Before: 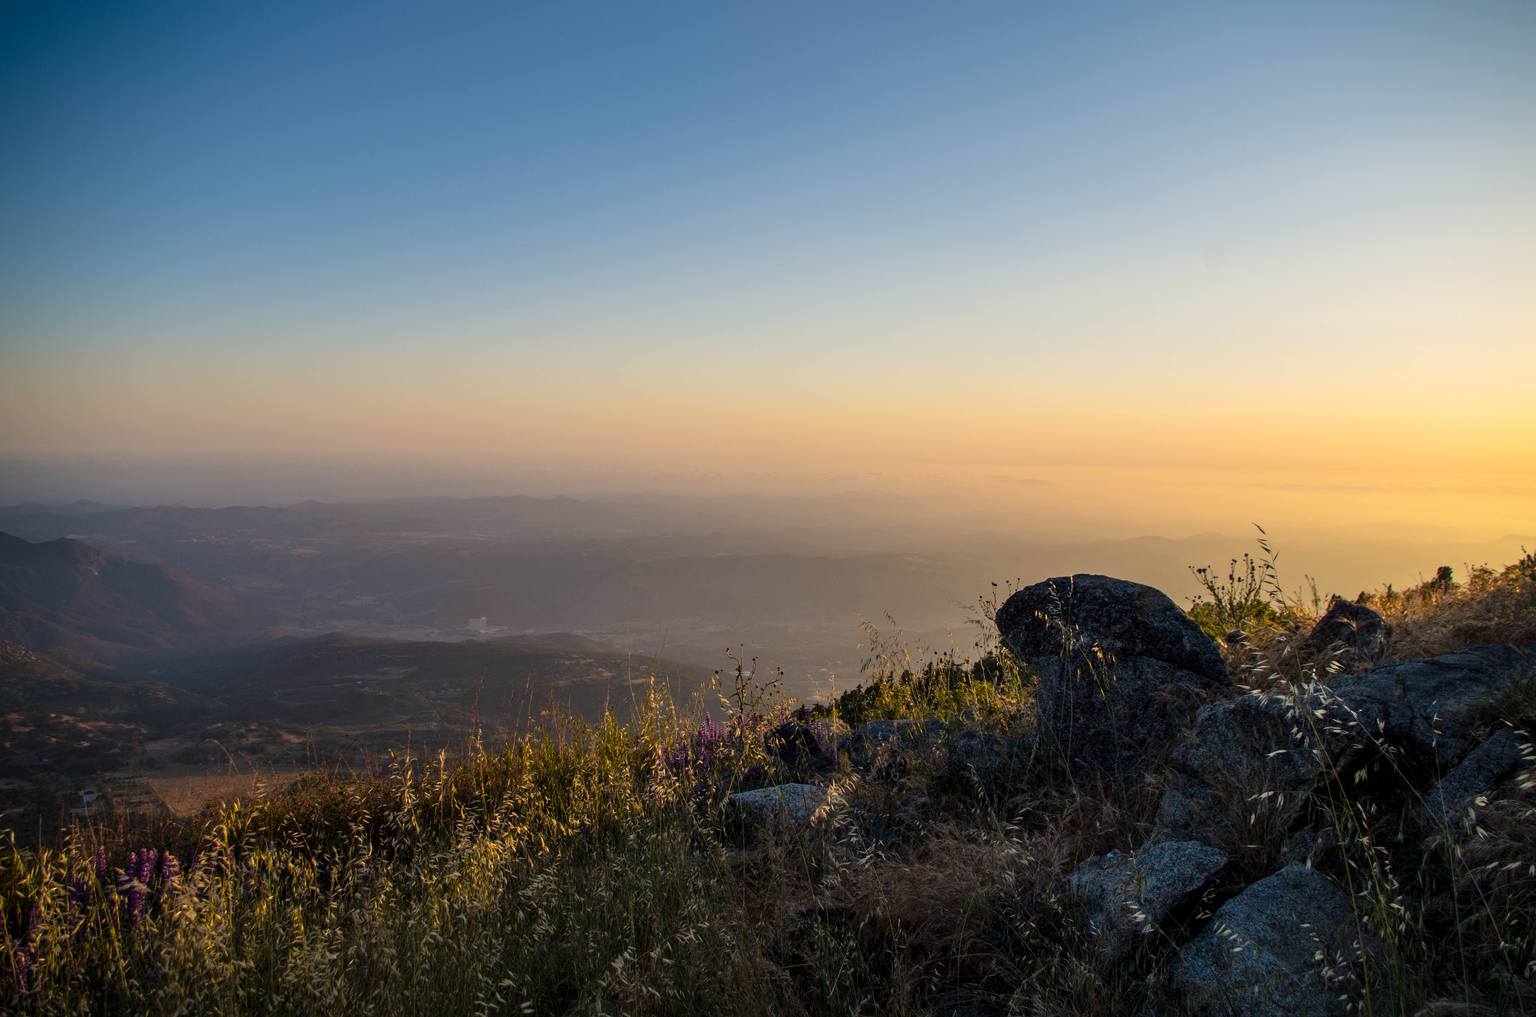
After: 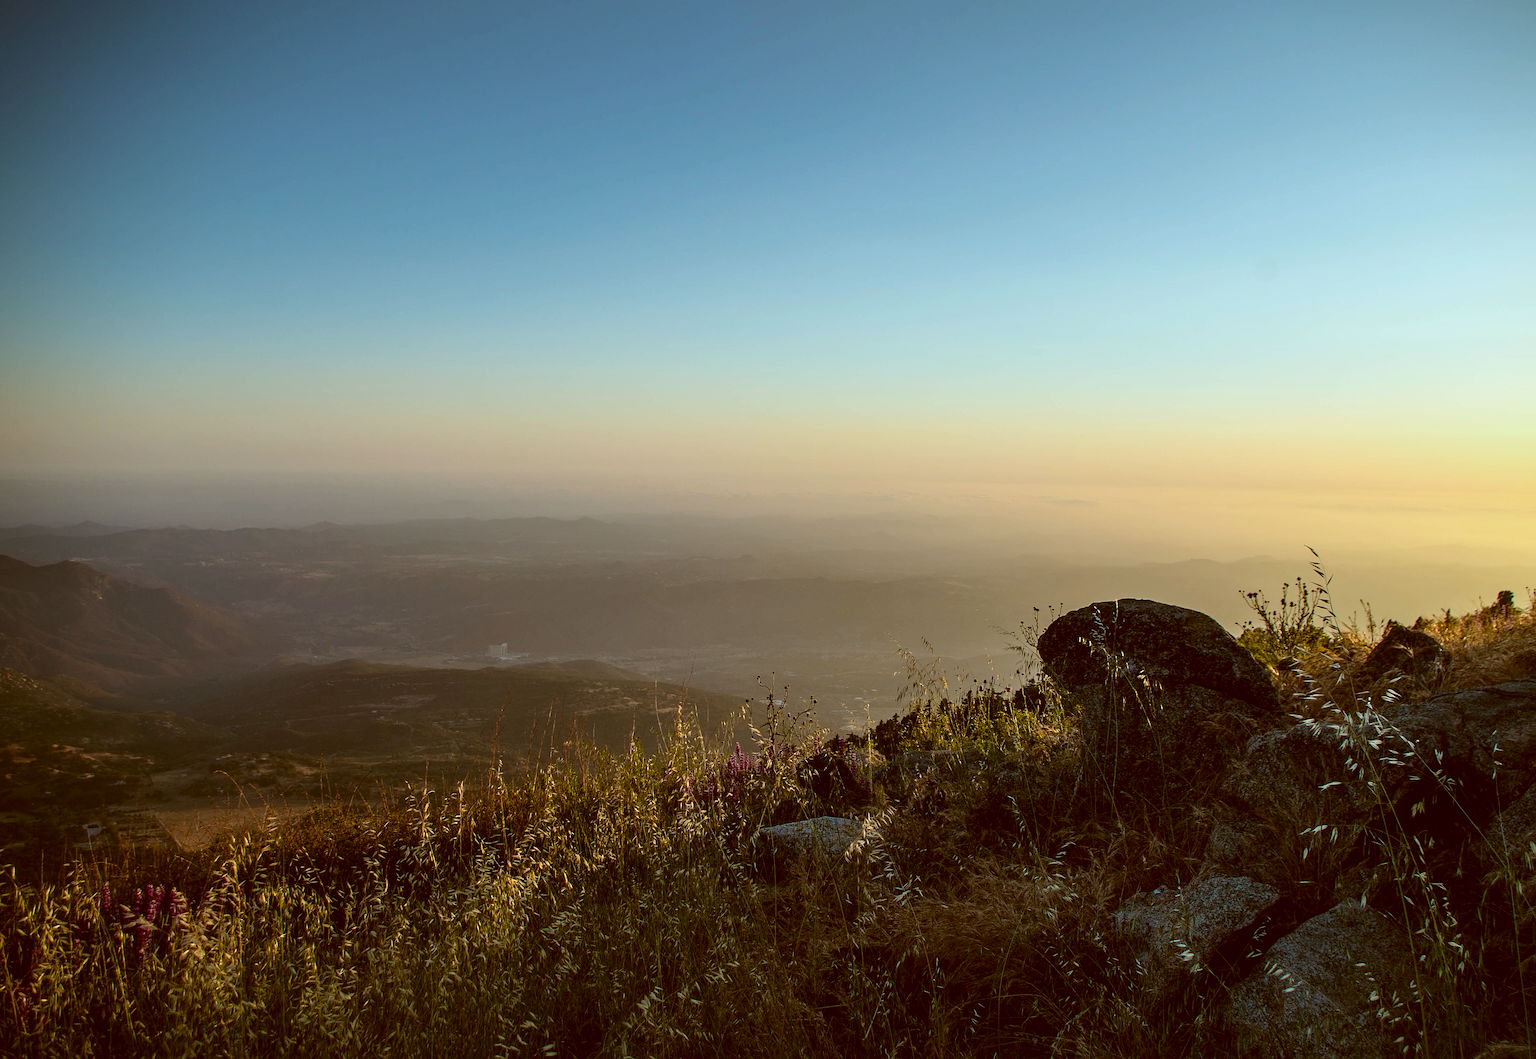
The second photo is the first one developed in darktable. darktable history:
crop: right 4.011%, bottom 0.039%
sharpen: on, module defaults
contrast brightness saturation: contrast 0.098, brightness 0.012, saturation 0.02
color correction: highlights a* -14.51, highlights b* -17.02, shadows a* 10.09, shadows b* 29.34
